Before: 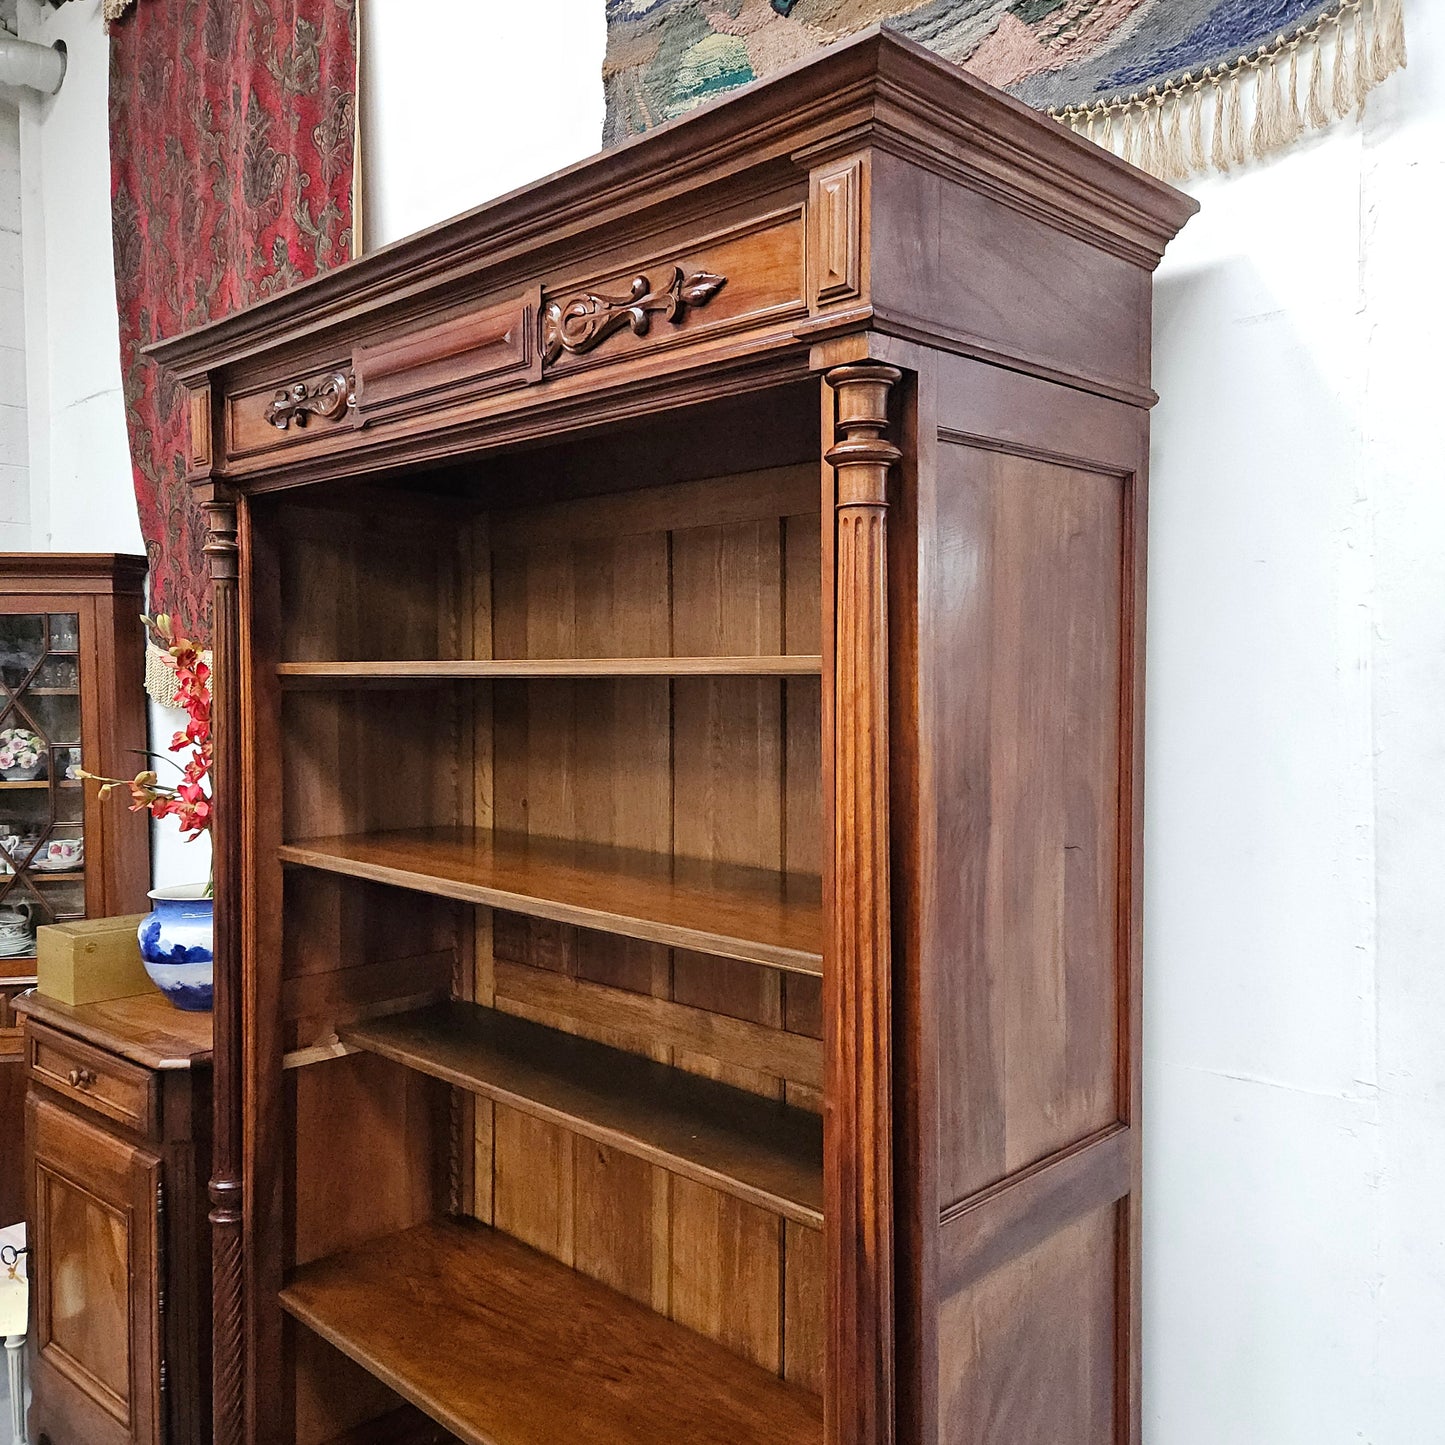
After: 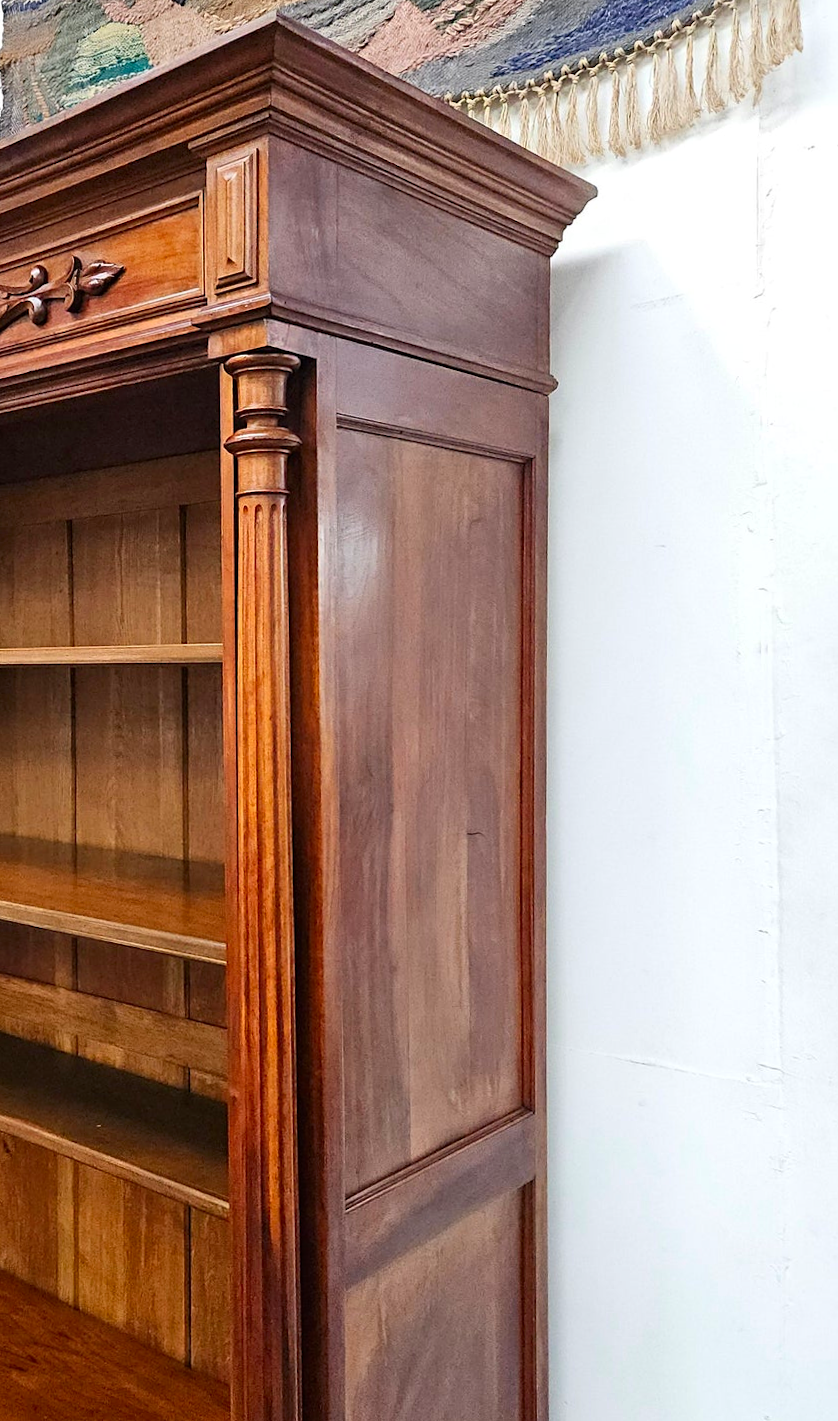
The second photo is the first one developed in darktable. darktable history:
crop: left 41.402%
contrast brightness saturation: contrast 0.09, saturation 0.28
rotate and perspective: rotation -0.45°, automatic cropping original format, crop left 0.008, crop right 0.992, crop top 0.012, crop bottom 0.988
